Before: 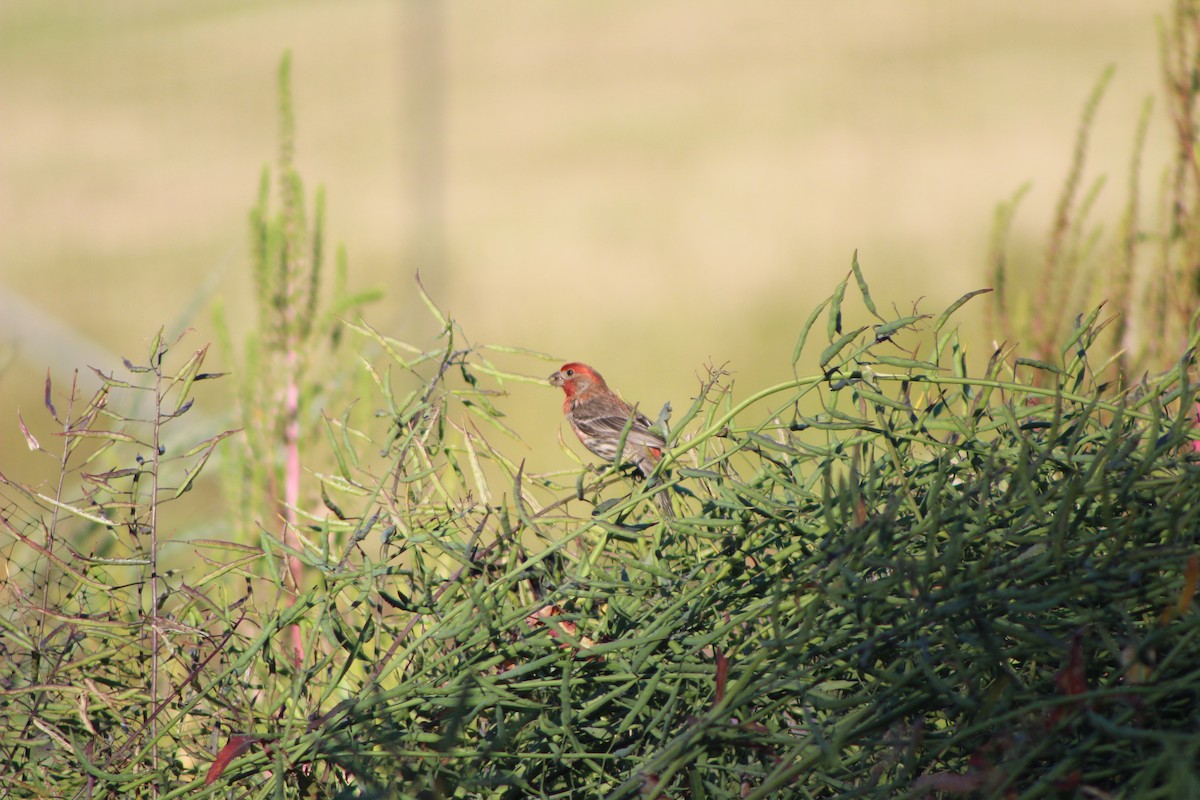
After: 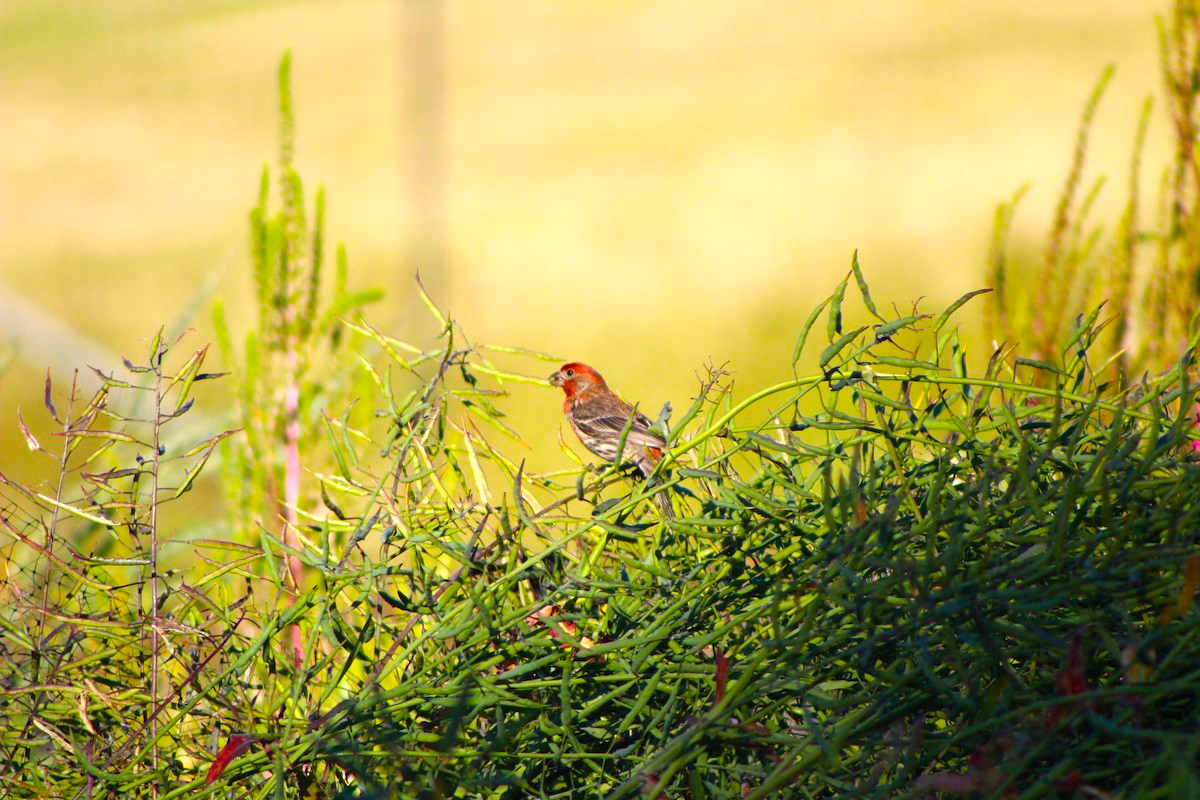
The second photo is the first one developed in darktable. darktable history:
color balance rgb: linear chroma grading › global chroma 9%, perceptual saturation grading › global saturation 36%, perceptual saturation grading › shadows 35%, perceptual brilliance grading › global brilliance 15%, perceptual brilliance grading › shadows -35%, global vibrance 15%
white balance: emerald 1
rotate and perspective: automatic cropping original format, crop left 0, crop top 0
